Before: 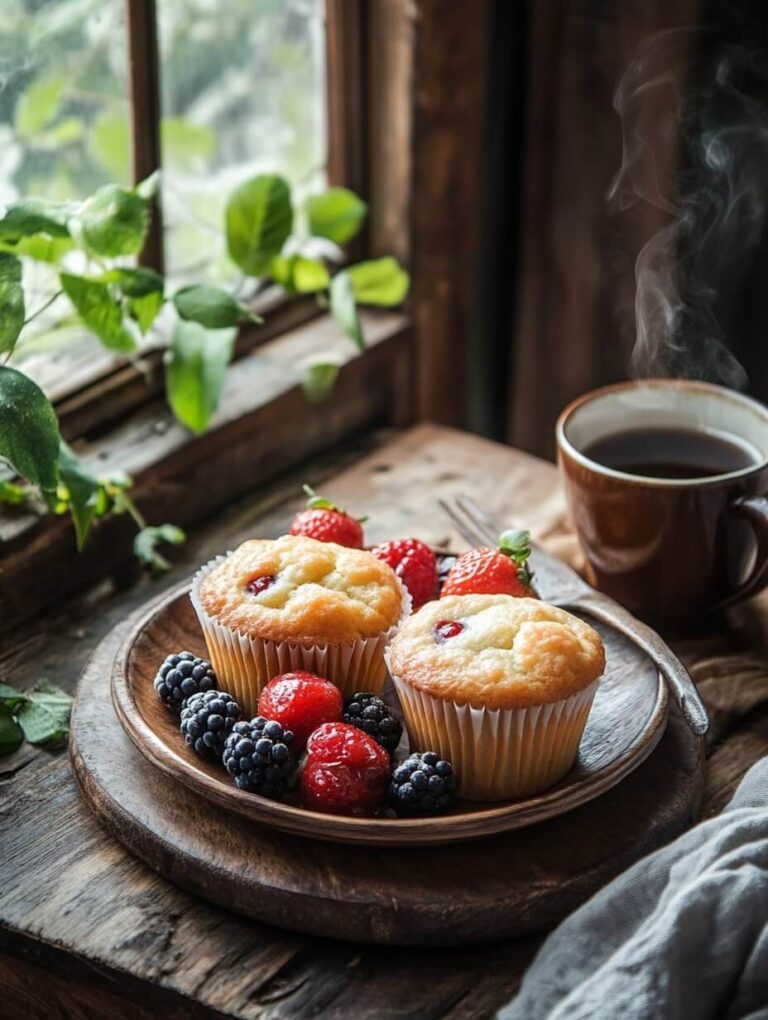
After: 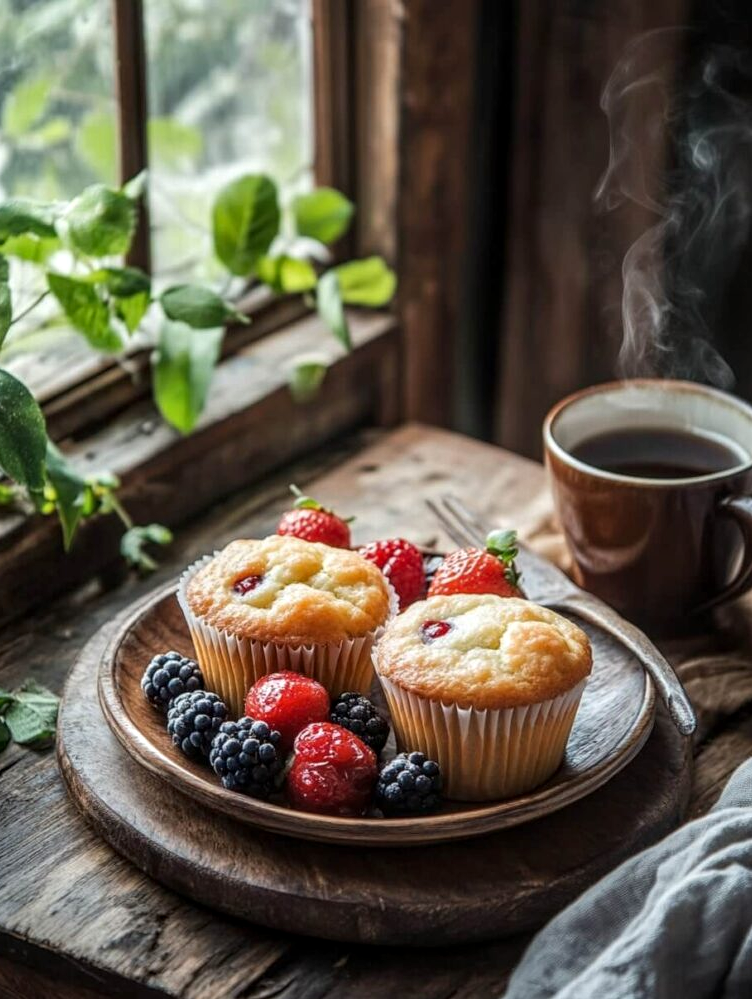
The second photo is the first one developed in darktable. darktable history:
crop: left 1.743%, right 0.268%, bottom 2.011%
local contrast: on, module defaults
